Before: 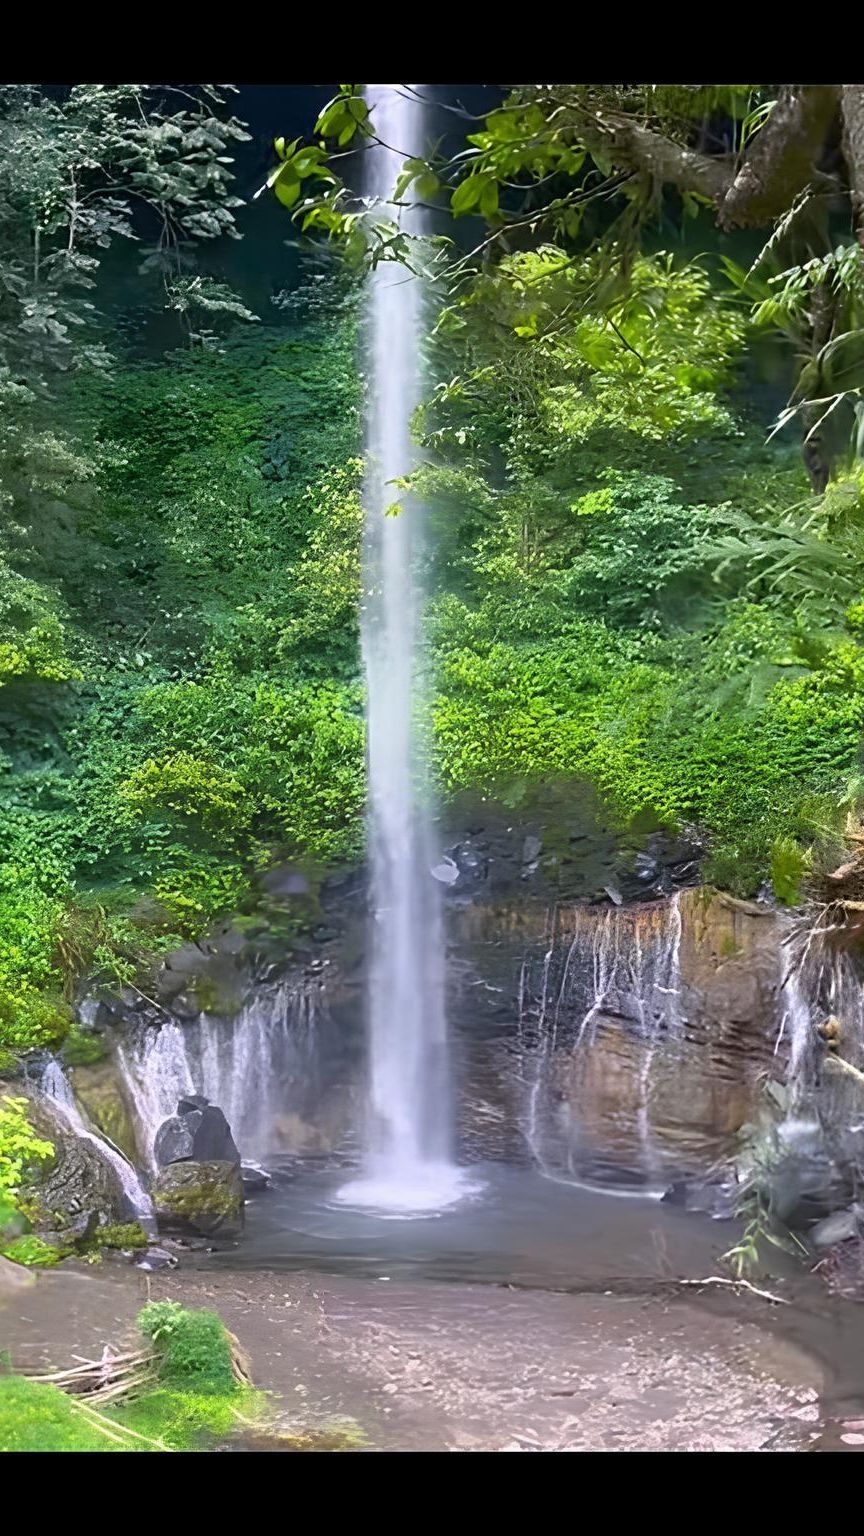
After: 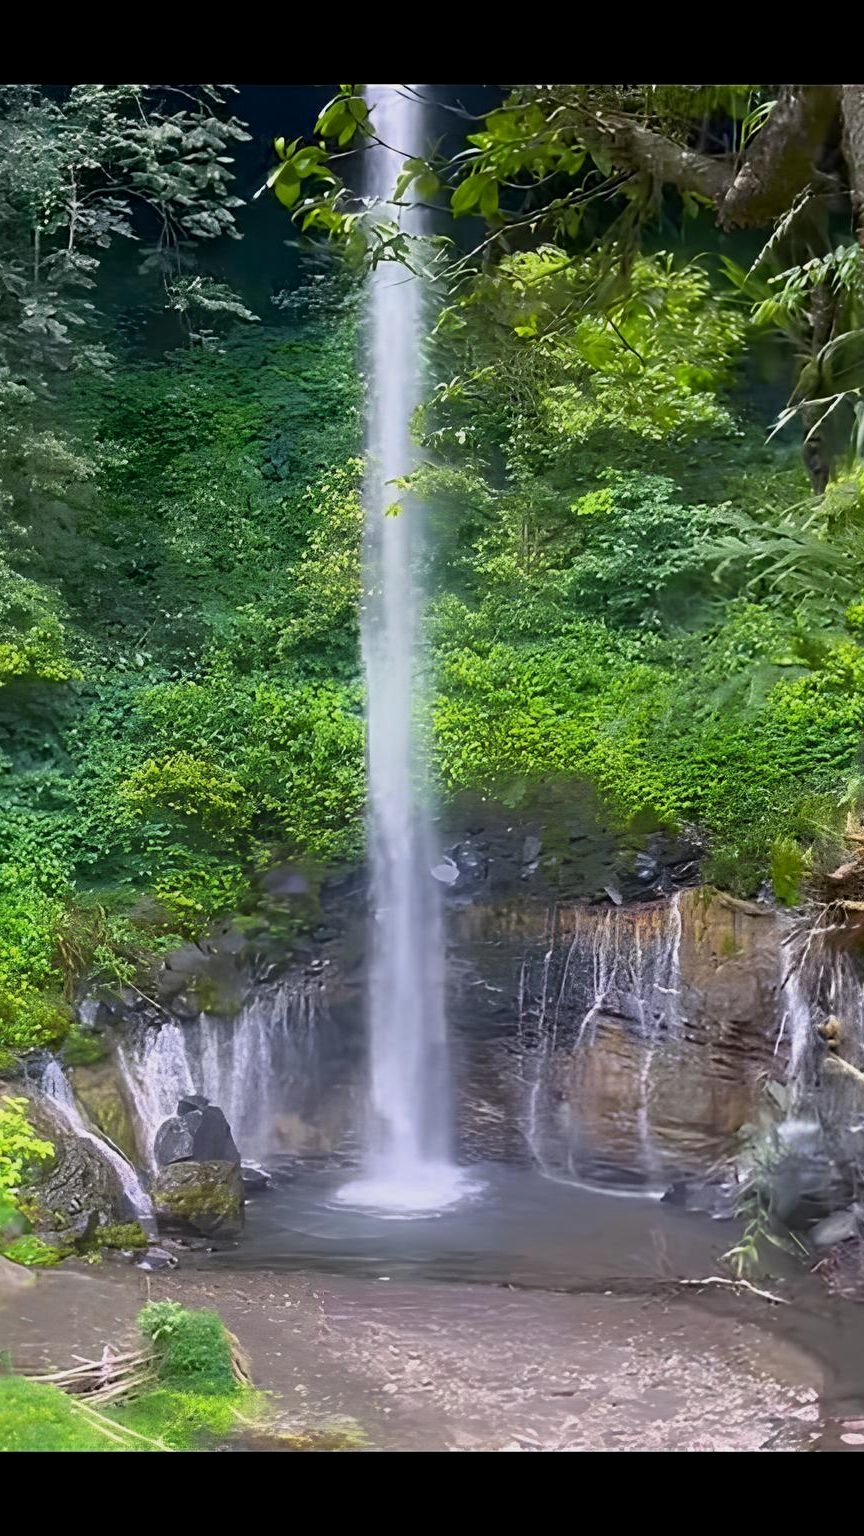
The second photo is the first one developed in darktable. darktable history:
exposure: black level correction 0.002, exposure -0.202 EV, compensate highlight preservation false
